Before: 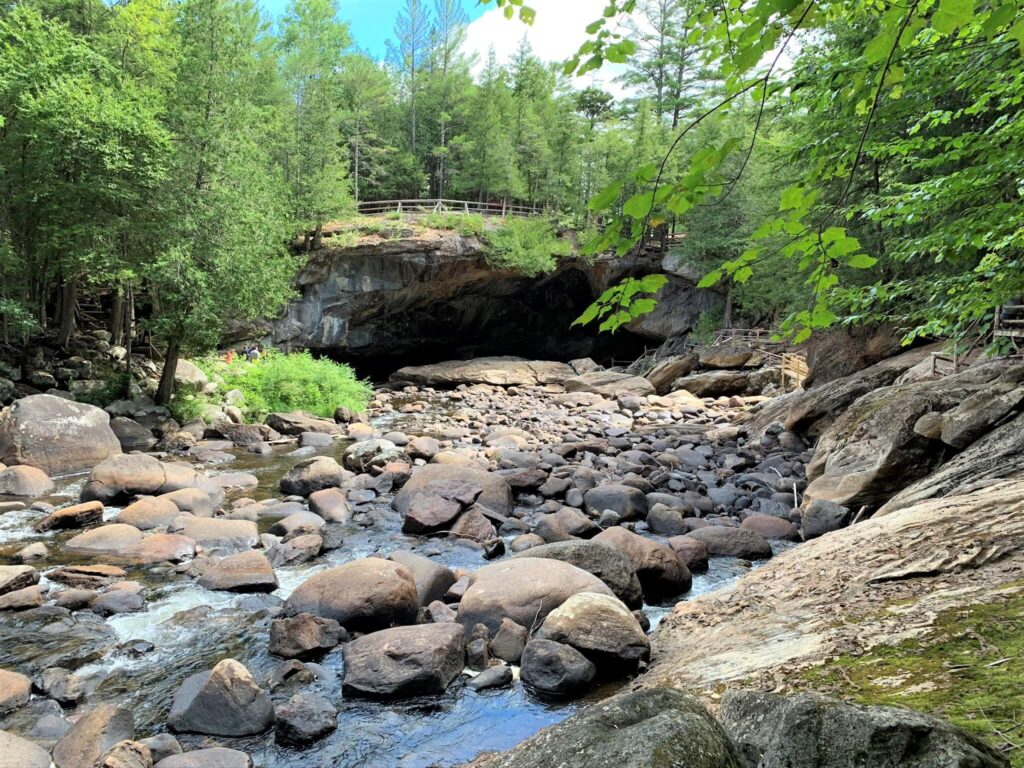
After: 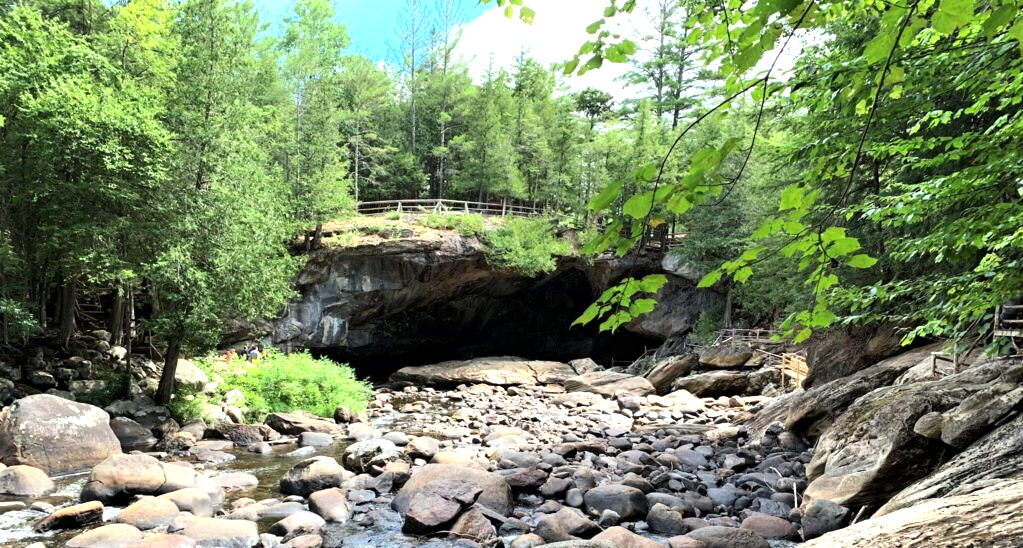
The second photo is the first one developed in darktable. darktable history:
tone equalizer: -8 EV -0.771 EV, -7 EV -0.696 EV, -6 EV -0.597 EV, -5 EV -0.413 EV, -3 EV 0.373 EV, -2 EV 0.6 EV, -1 EV 0.684 EV, +0 EV 0.734 EV, edges refinement/feathering 500, mask exposure compensation -1.57 EV, preserve details no
crop: right 0%, bottom 28.594%
